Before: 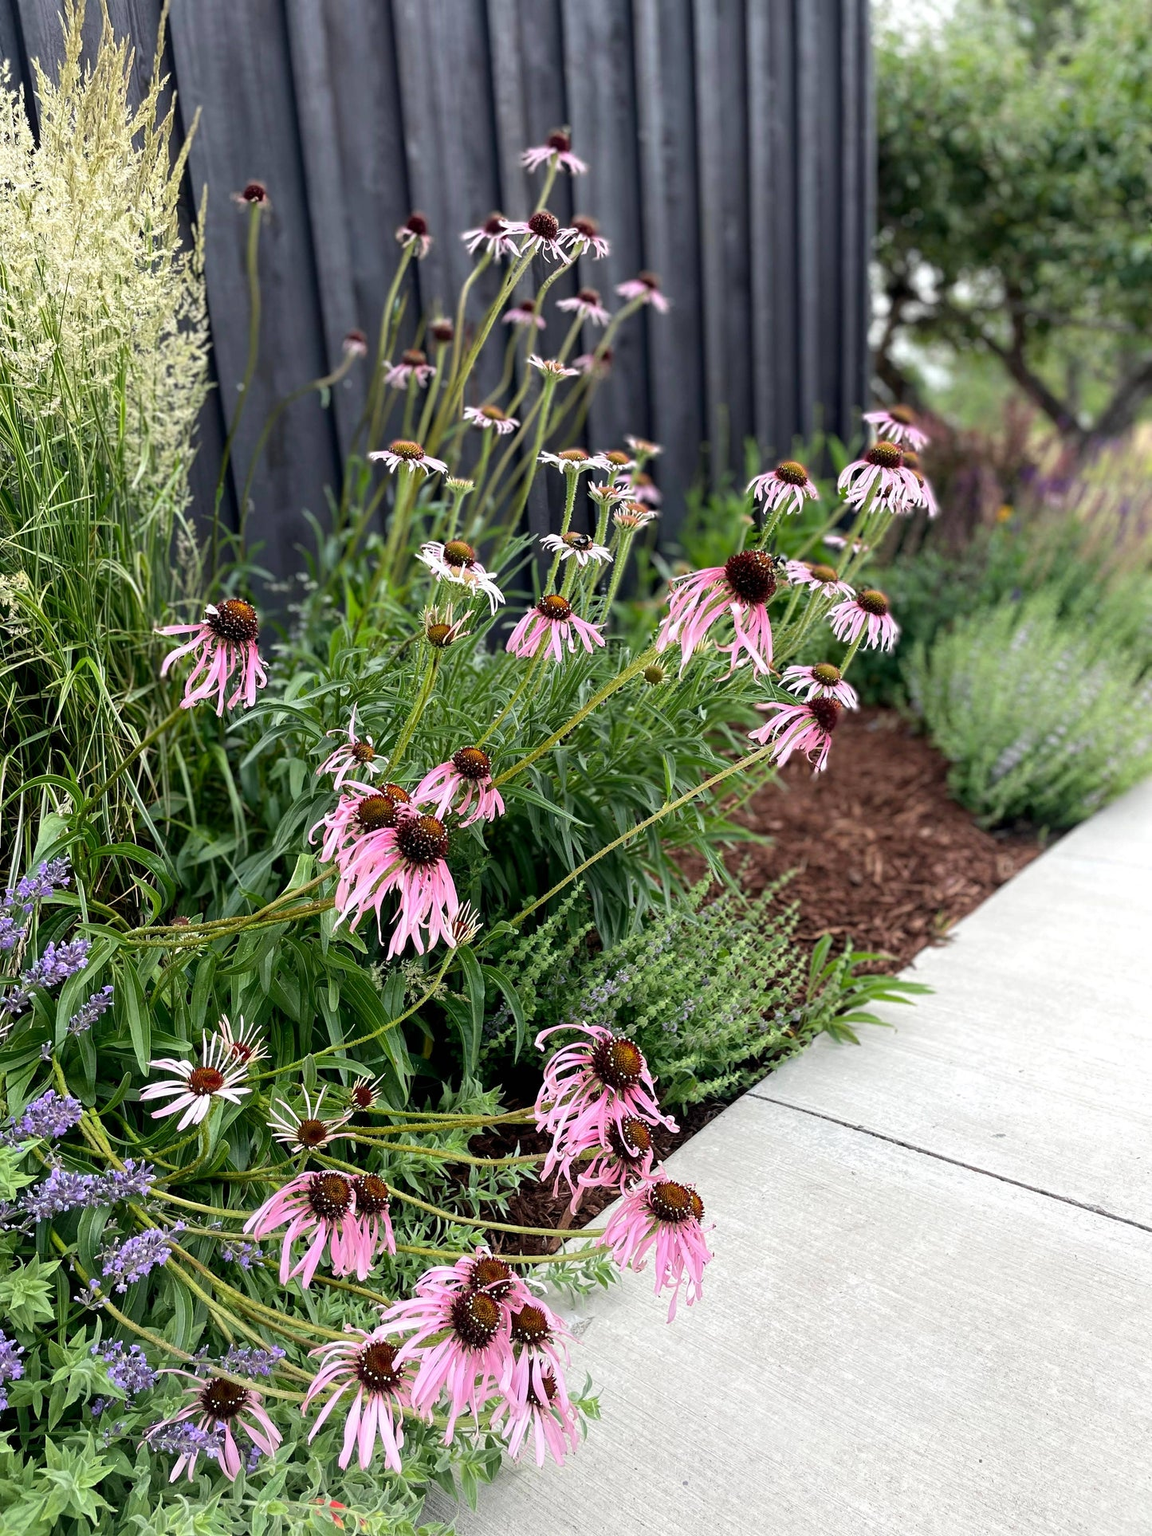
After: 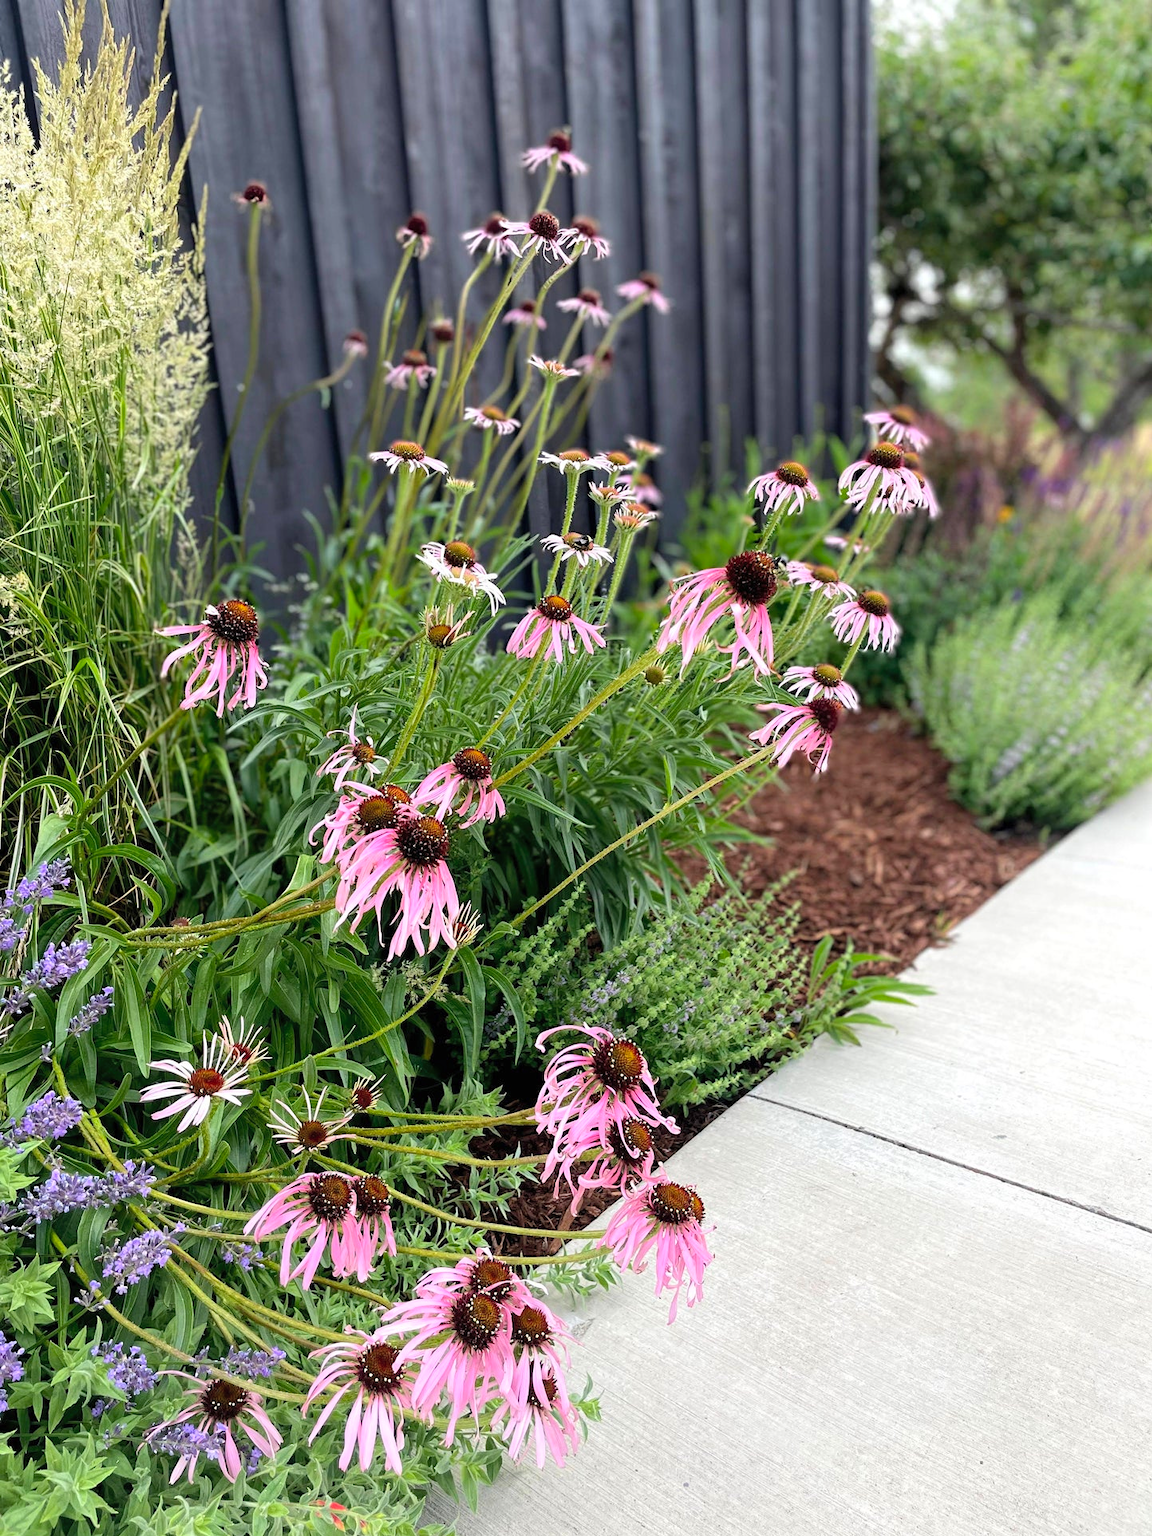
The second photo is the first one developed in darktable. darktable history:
crop: bottom 0.068%
contrast brightness saturation: brightness 0.088, saturation 0.194
